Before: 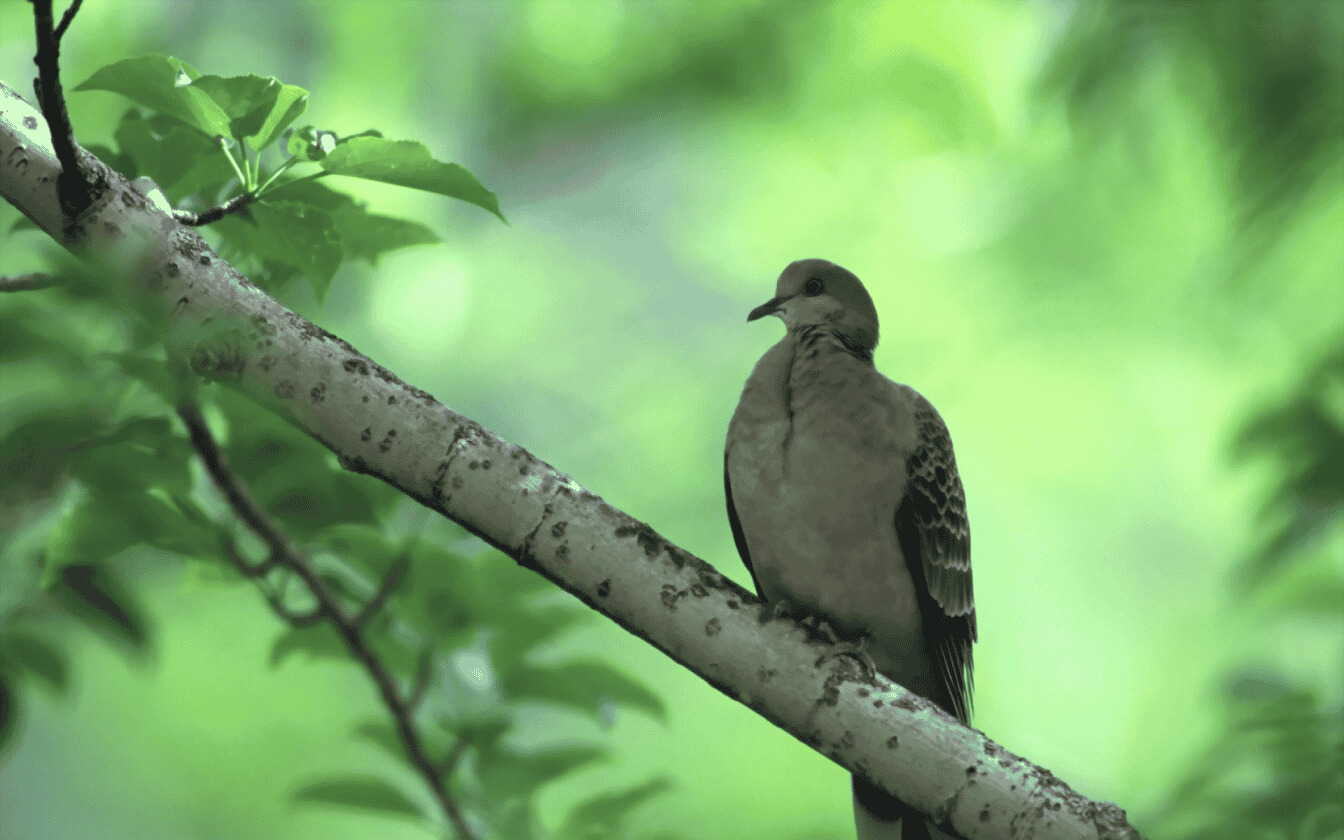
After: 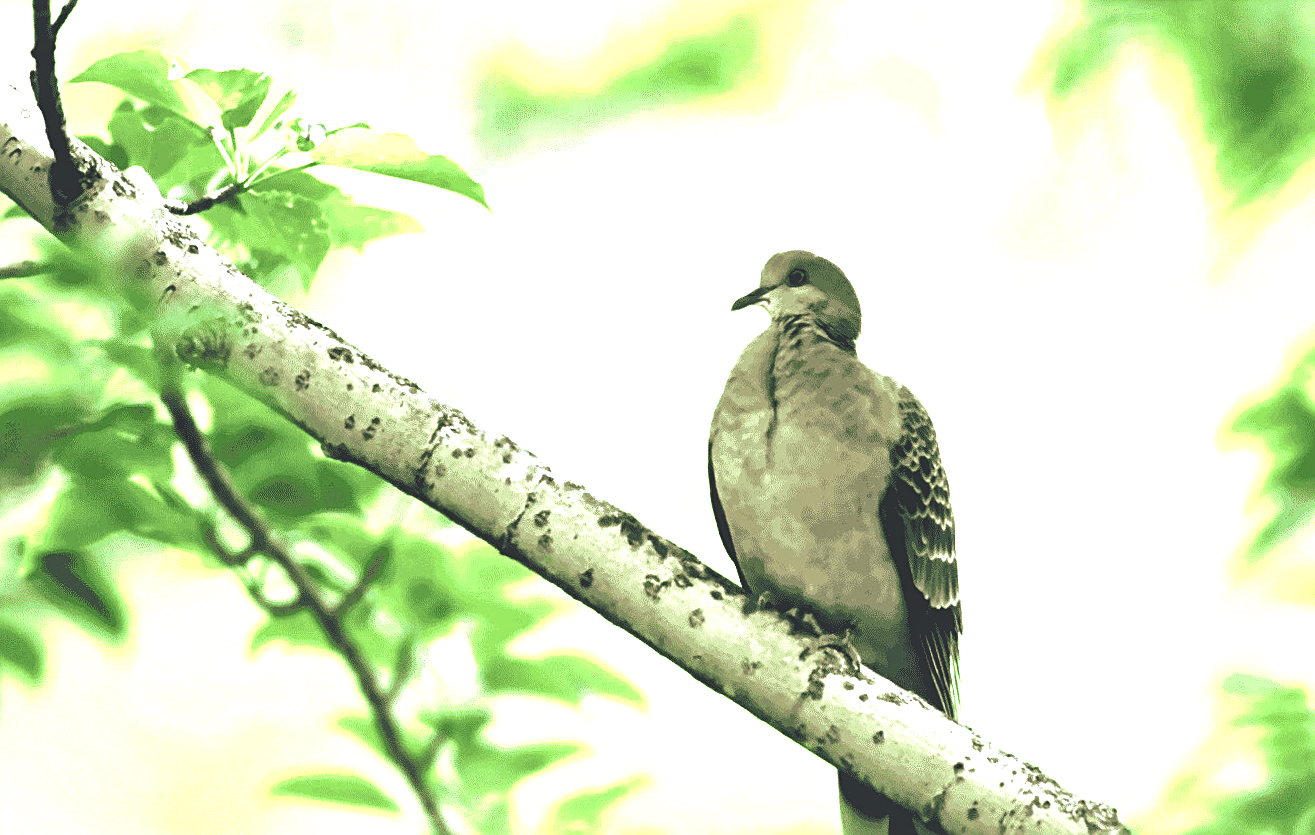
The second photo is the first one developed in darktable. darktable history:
color balance rgb: shadows lift › chroma 3%, shadows lift › hue 280.8°, power › hue 330°, highlights gain › chroma 3%, highlights gain › hue 75.6°, global offset › luminance 2%, perceptual saturation grading › global saturation 20%, perceptual saturation grading › highlights -25%, perceptual saturation grading › shadows 50%, global vibrance 20.33%
velvia: on, module defaults
local contrast: mode bilateral grid, contrast 20, coarseness 50, detail 130%, midtone range 0.2
white balance: red 1.009, blue 1.027
tone equalizer: -8 EV -1.08 EV, -7 EV -1.01 EV, -6 EV -0.867 EV, -5 EV -0.578 EV, -3 EV 0.578 EV, -2 EV 0.867 EV, -1 EV 1.01 EV, +0 EV 1.08 EV, edges refinement/feathering 500, mask exposure compensation -1.57 EV, preserve details no
exposure: black level correction 0, exposure 1.3 EV, compensate highlight preservation false
rotate and perspective: rotation 0.226°, lens shift (vertical) -0.042, crop left 0.023, crop right 0.982, crop top 0.006, crop bottom 0.994
sharpen: on, module defaults
